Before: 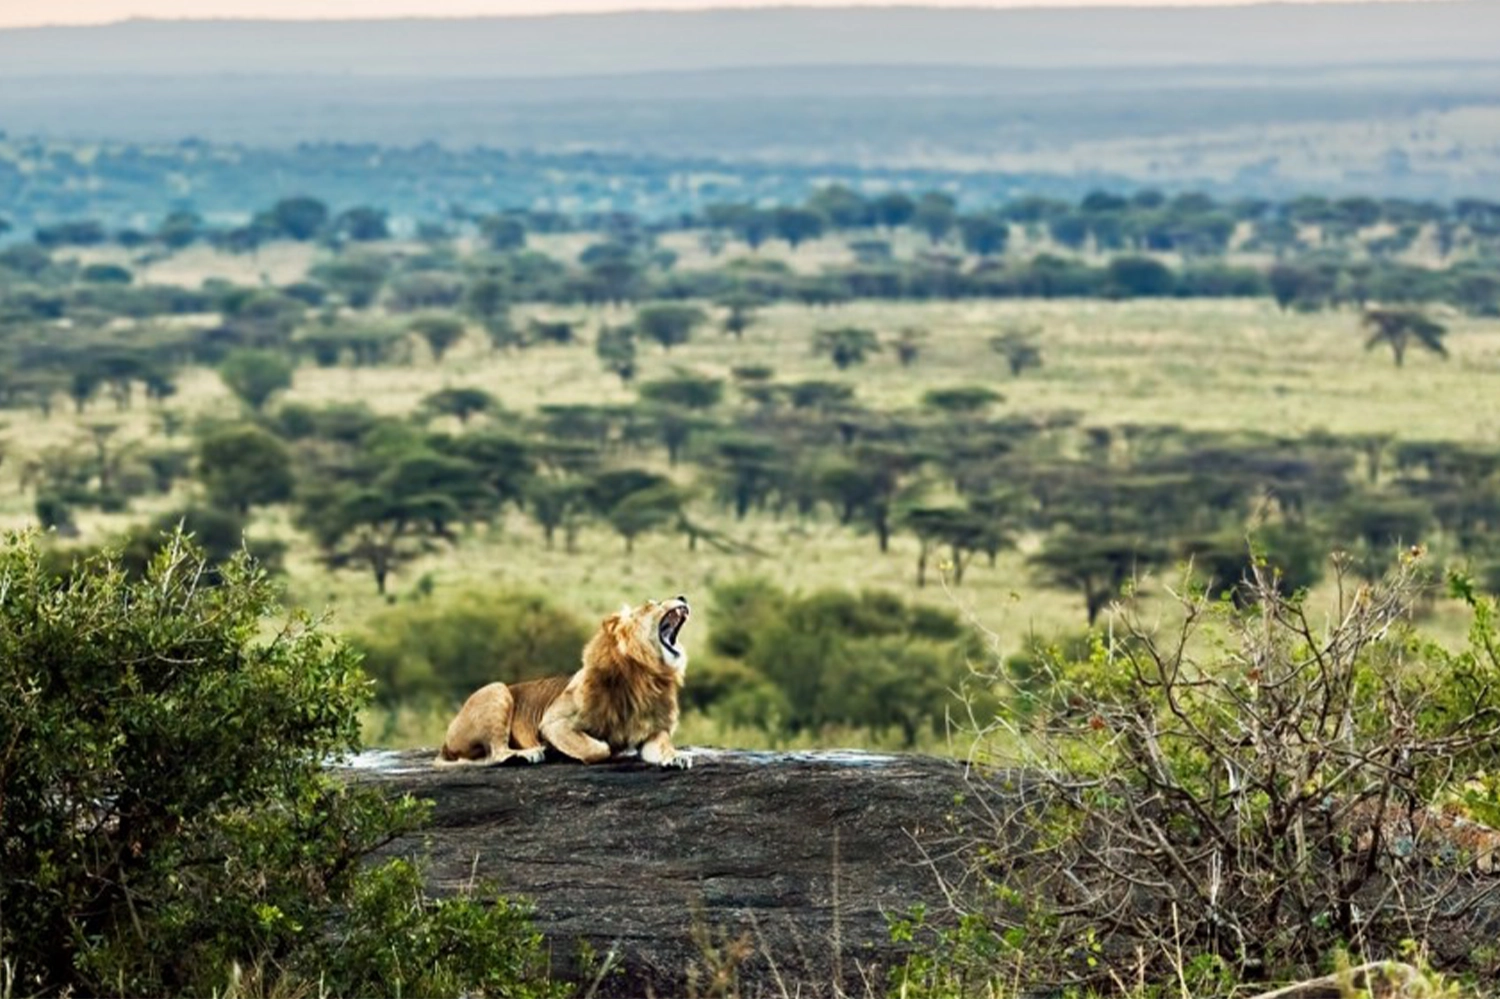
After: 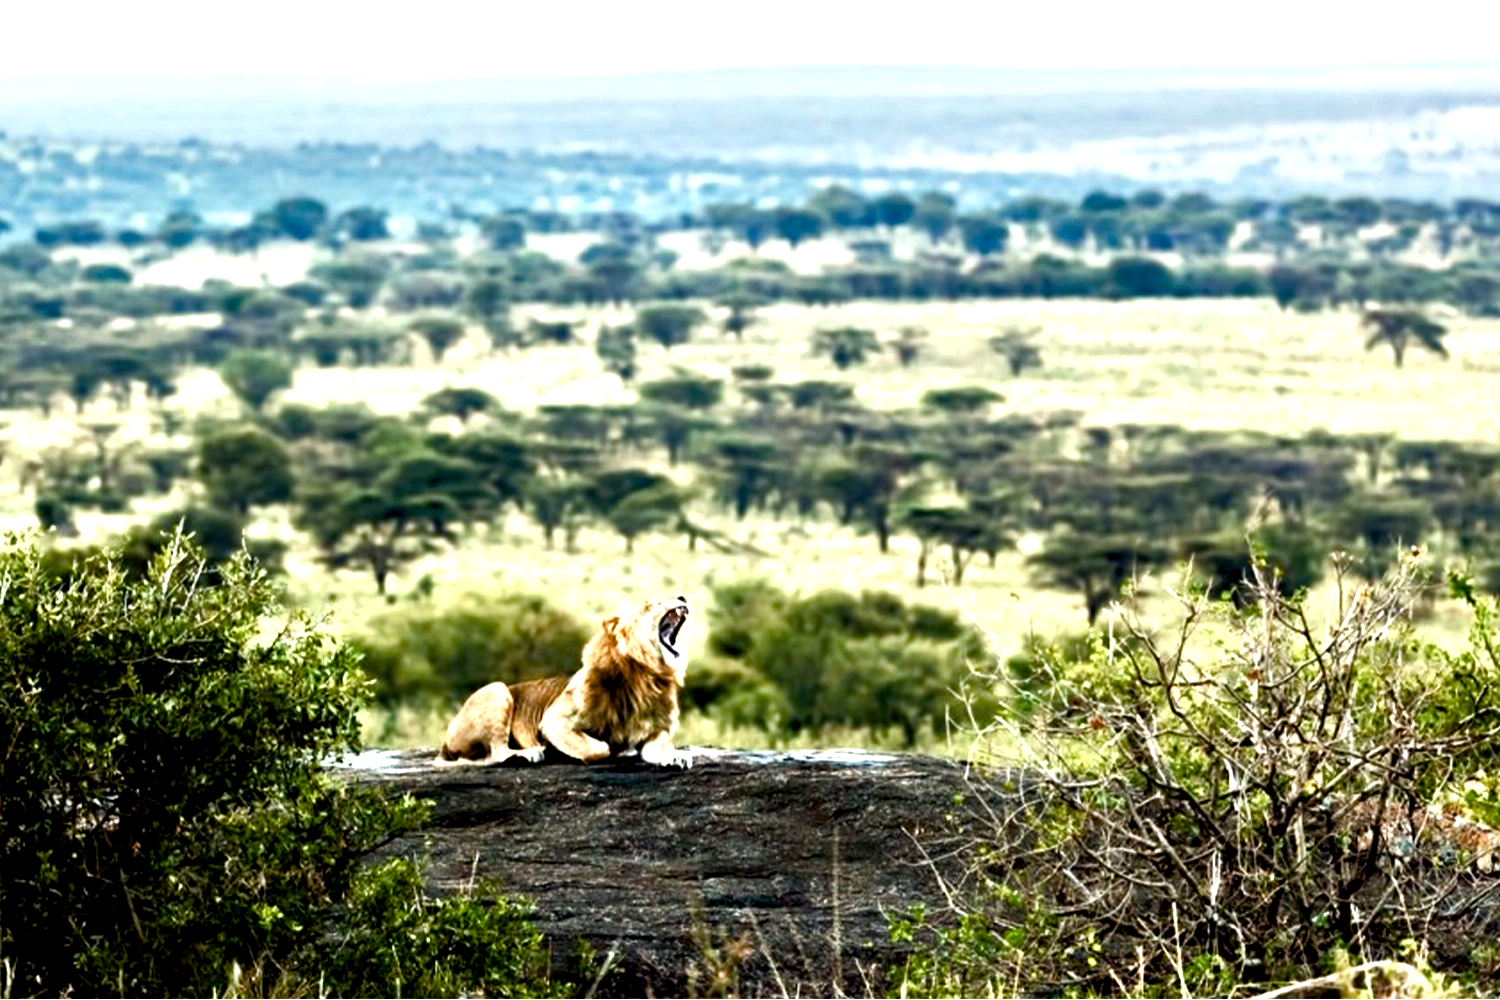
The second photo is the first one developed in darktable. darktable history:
tone equalizer: -8 EV -0.751 EV, -7 EV -0.688 EV, -6 EV -0.634 EV, -5 EV -0.374 EV, -3 EV 0.395 EV, -2 EV 0.6 EV, -1 EV 0.685 EV, +0 EV 0.771 EV, edges refinement/feathering 500, mask exposure compensation -1.57 EV, preserve details no
color balance rgb: global offset › luminance -0.855%, perceptual saturation grading › global saturation 0.61%, perceptual saturation grading › highlights -33.287%, perceptual saturation grading › mid-tones 14.945%, perceptual saturation grading › shadows 47.873%, perceptual brilliance grading › global brilliance 12.497%
shadows and highlights: shadows 2.76, highlights -17.74, soften with gaussian
